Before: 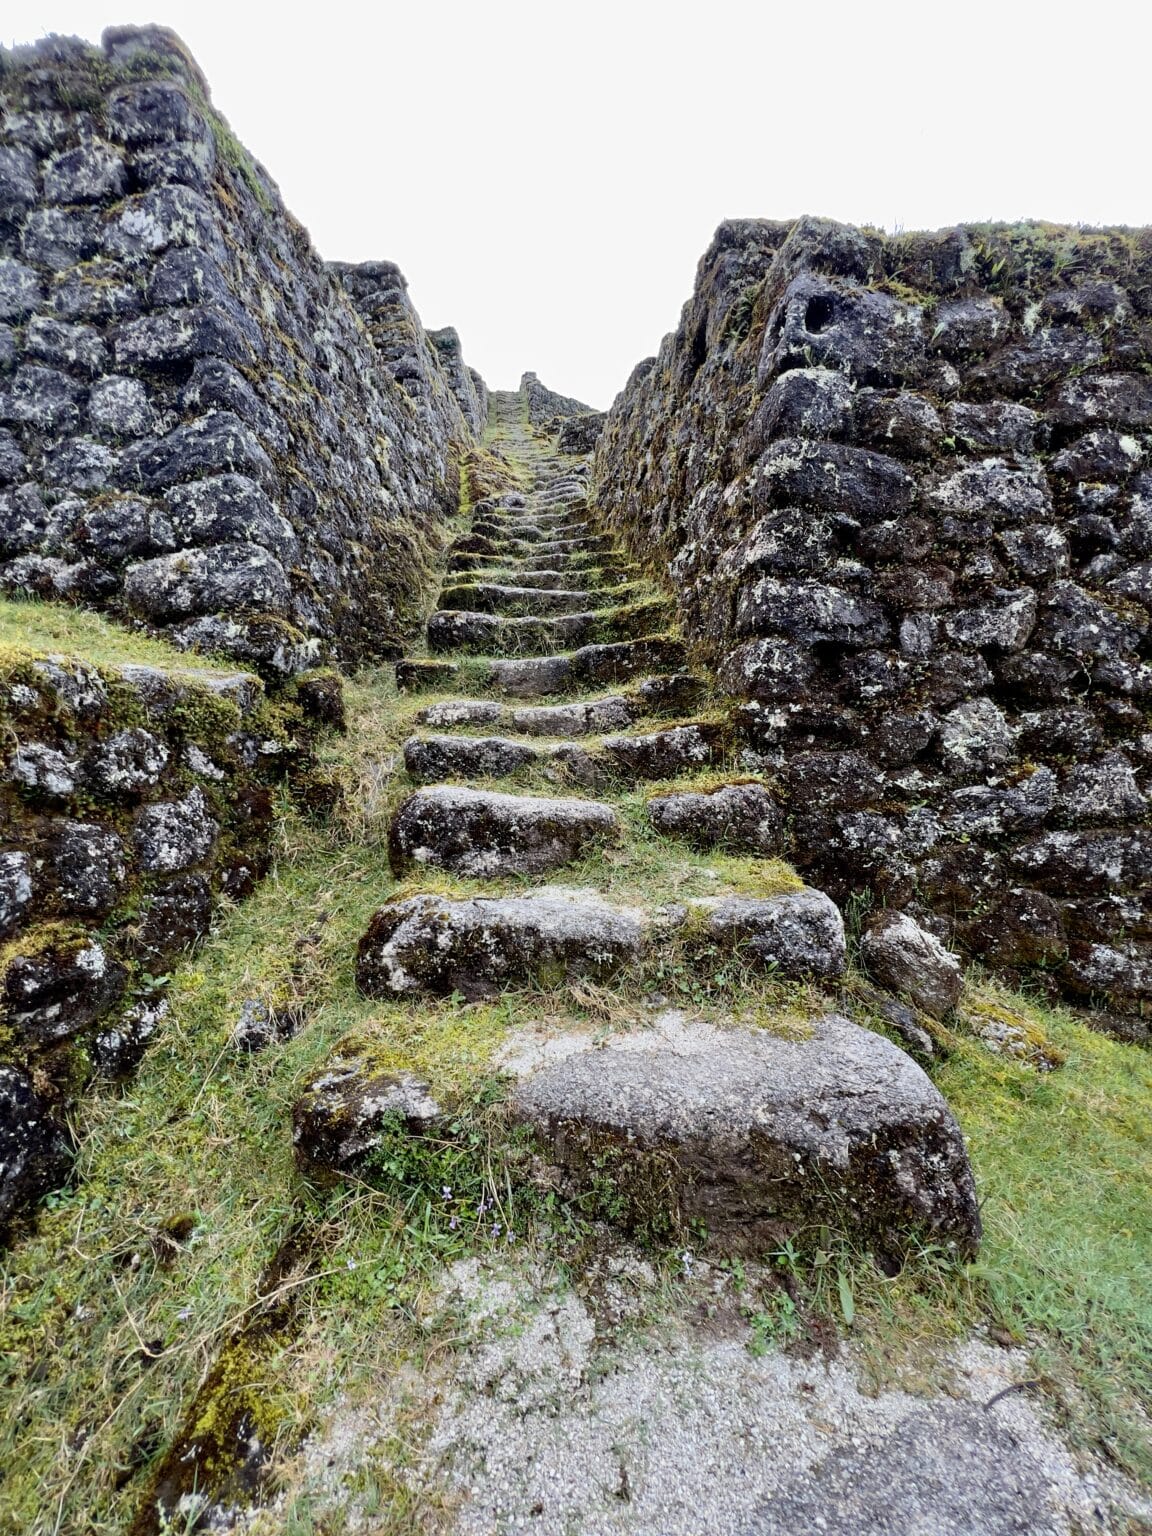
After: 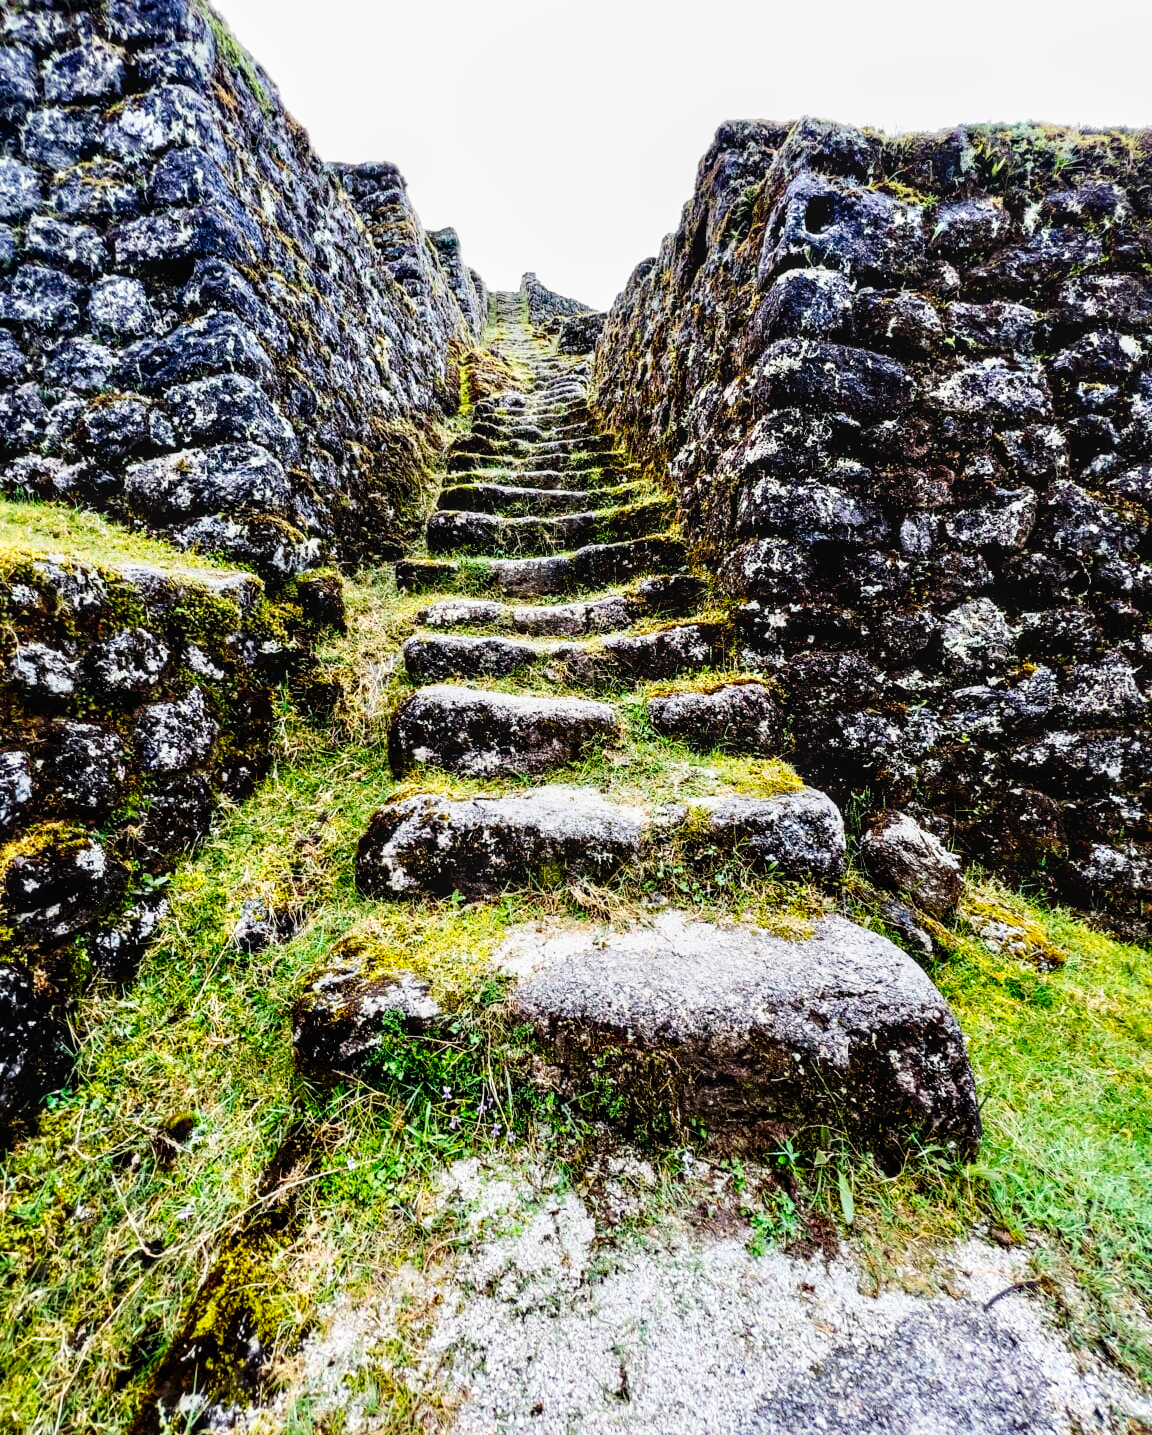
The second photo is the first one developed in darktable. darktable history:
tone curve: curves: ch0 [(0, 0) (0.003, 0.002) (0.011, 0.002) (0.025, 0.002) (0.044, 0.002) (0.069, 0.002) (0.1, 0.003) (0.136, 0.008) (0.177, 0.03) (0.224, 0.058) (0.277, 0.139) (0.335, 0.233) (0.399, 0.363) (0.468, 0.506) (0.543, 0.649) (0.623, 0.781) (0.709, 0.88) (0.801, 0.956) (0.898, 0.994) (1, 1)], preserve colors none
crop and rotate: top 6.559%
local contrast: on, module defaults
